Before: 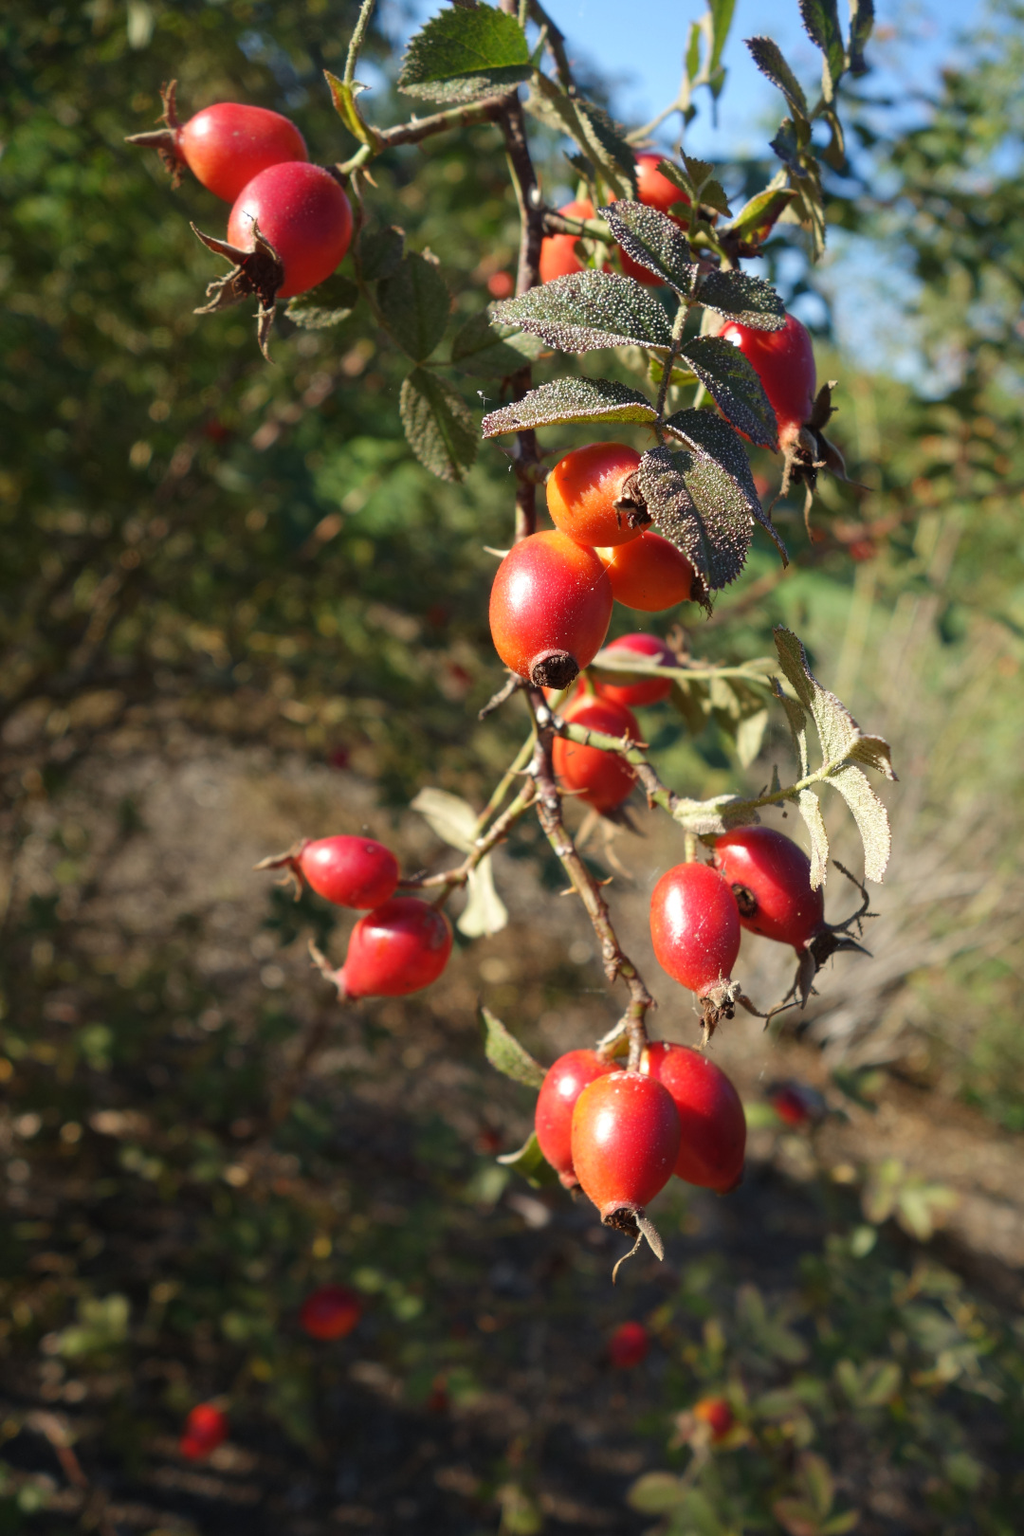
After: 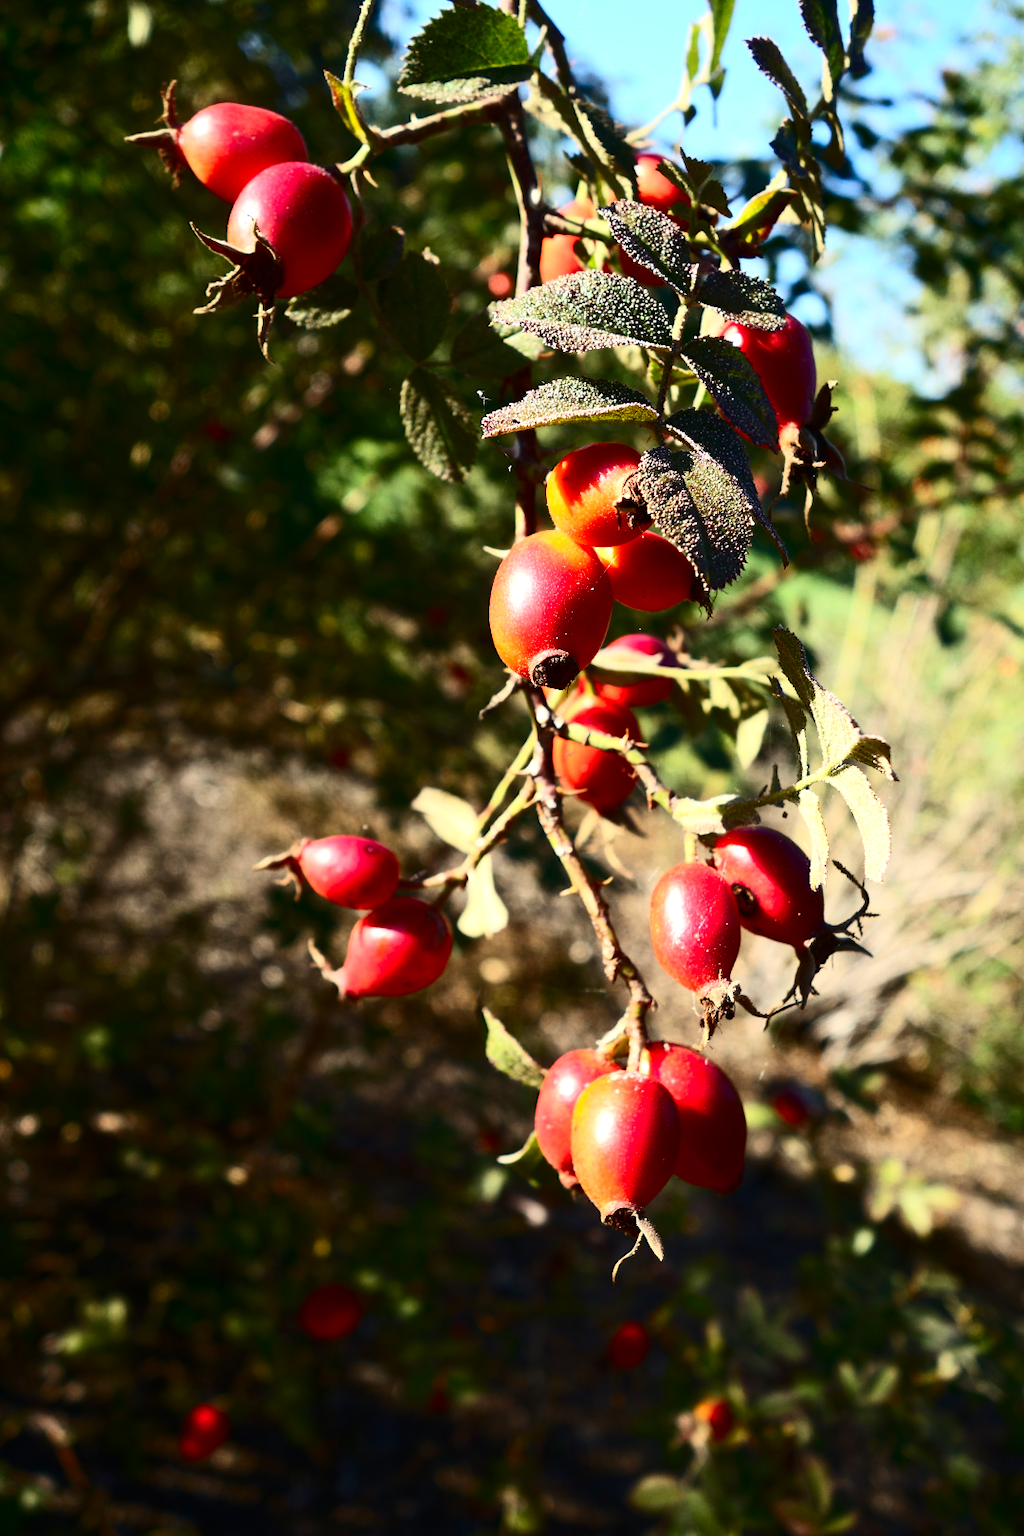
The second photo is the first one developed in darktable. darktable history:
contrast brightness saturation: contrast 0.405, brightness 0.043, saturation 0.254
tone equalizer: -8 EV -0.427 EV, -7 EV -0.369 EV, -6 EV -0.363 EV, -5 EV -0.25 EV, -3 EV 0.241 EV, -2 EV 0.355 EV, -1 EV 0.414 EV, +0 EV 0.429 EV, edges refinement/feathering 500, mask exposure compensation -1.57 EV, preserve details no
